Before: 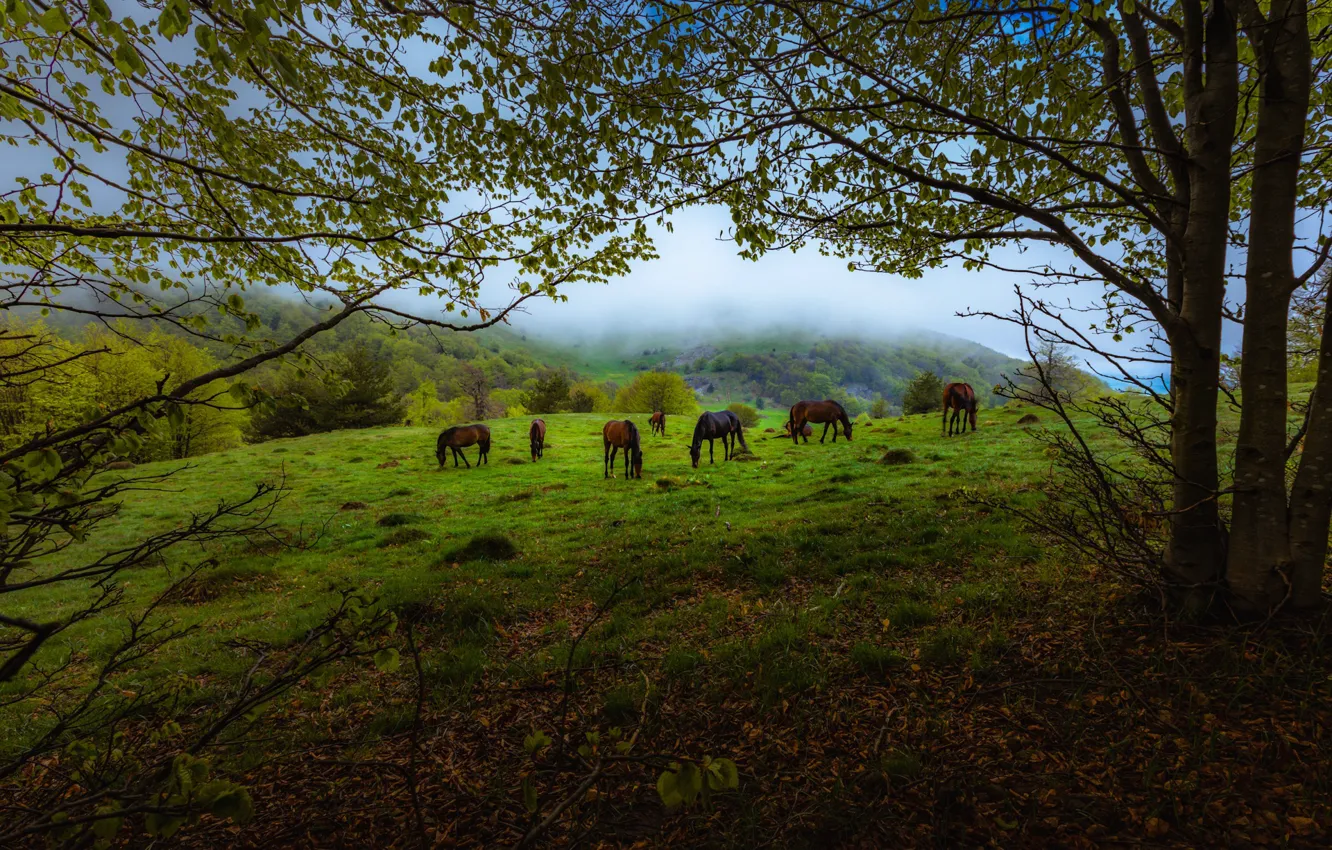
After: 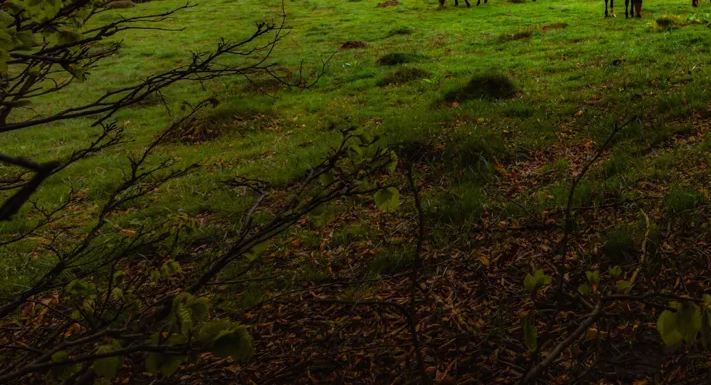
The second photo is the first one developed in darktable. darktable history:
crop and rotate: top 54.388%, right 46.577%, bottom 0.231%
